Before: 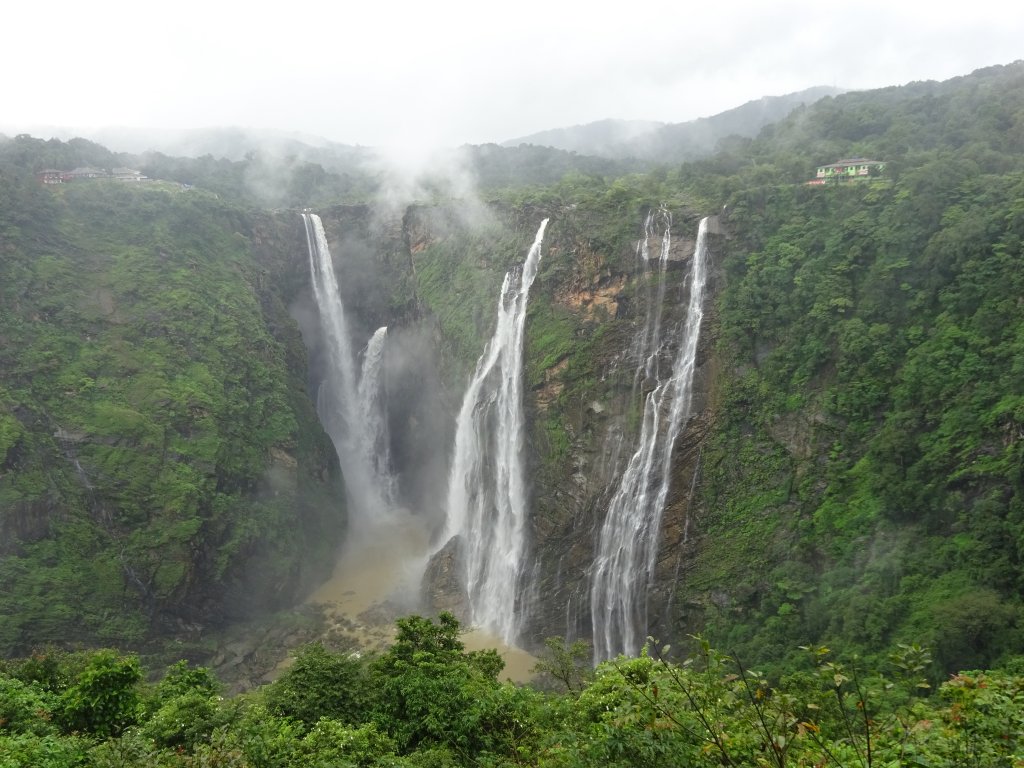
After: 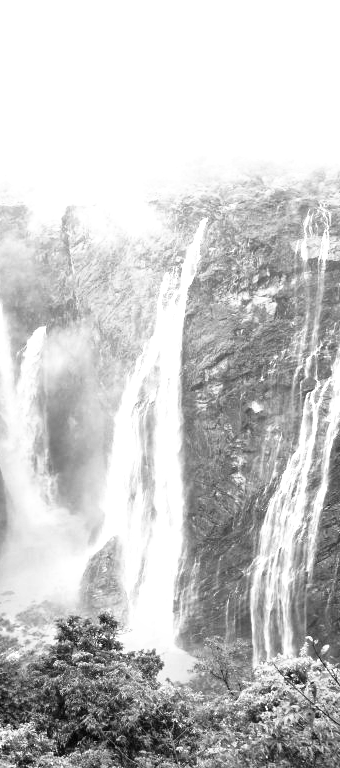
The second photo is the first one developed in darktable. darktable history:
filmic rgb: white relative exposure 2.2 EV, hardness 6.97
monochrome: a 16.01, b -2.65, highlights 0.52
crop: left 33.36%, right 33.36%
exposure: black level correction 0, exposure 1.2 EV, compensate highlight preservation false
